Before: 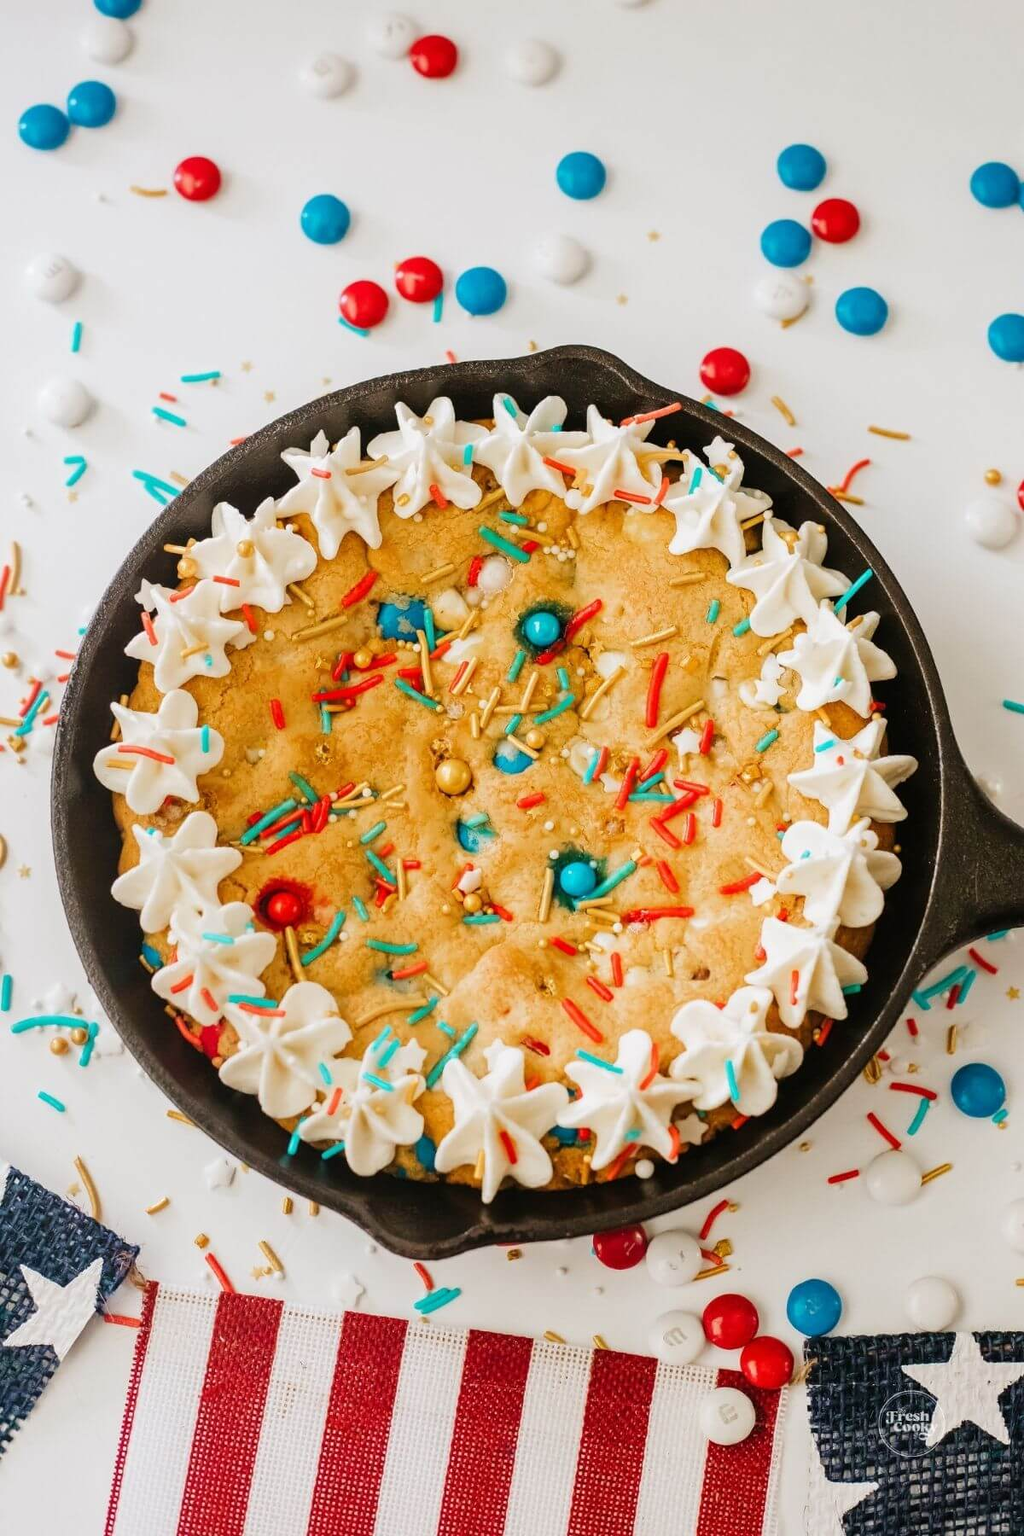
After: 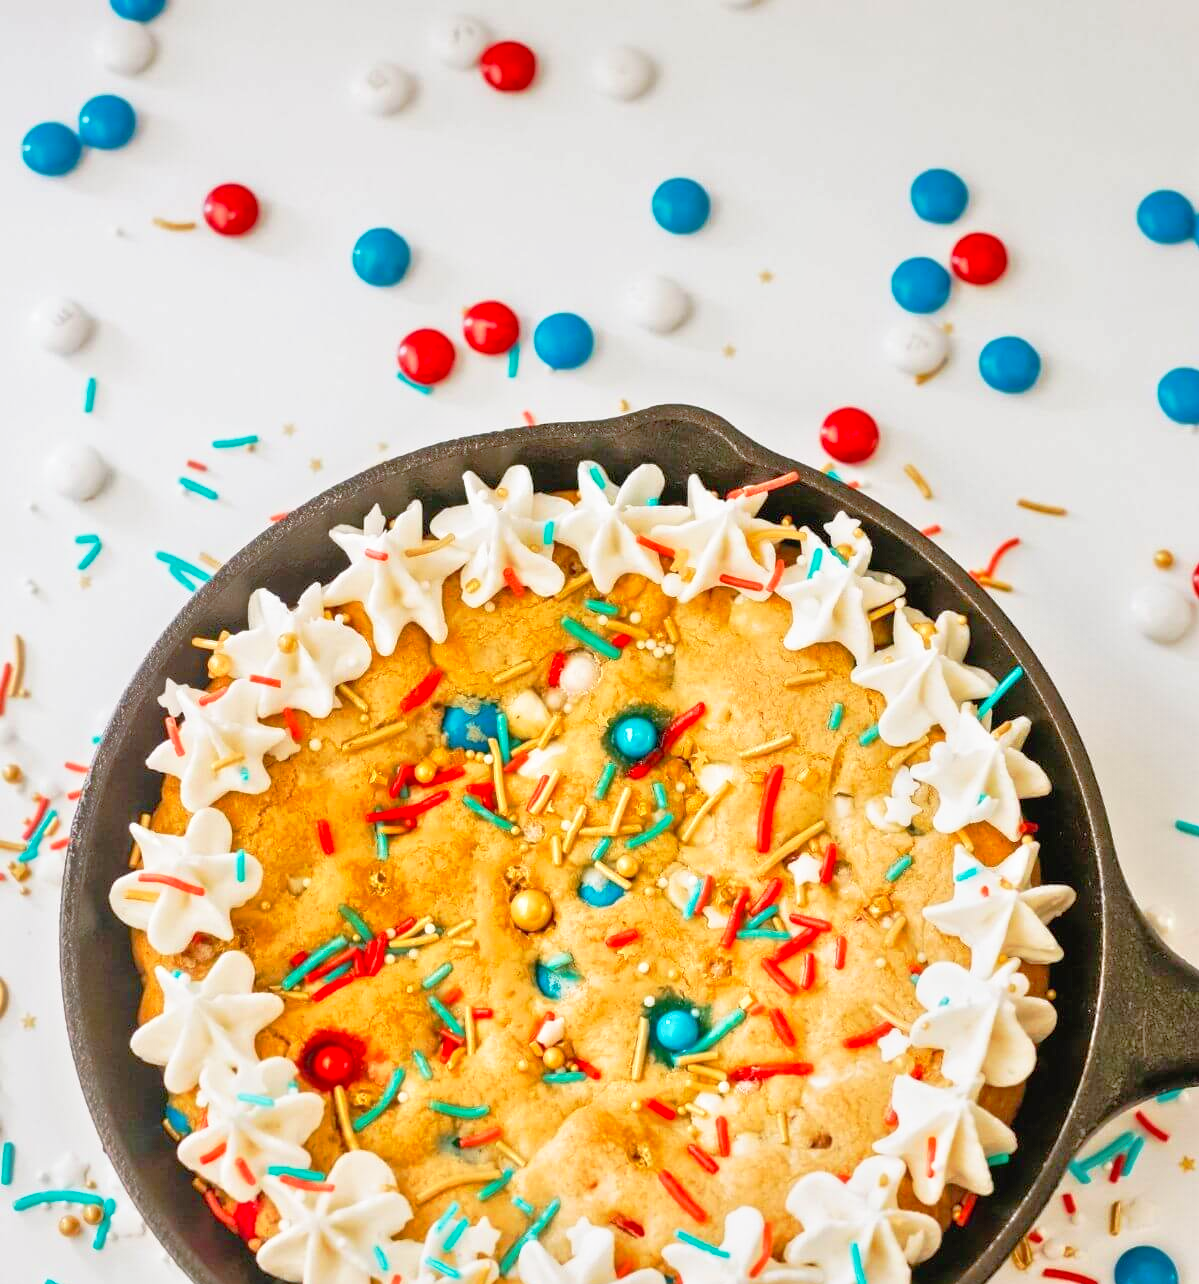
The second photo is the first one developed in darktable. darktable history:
tone curve: curves: ch0 [(0, 0) (0.003, 0.005) (0.011, 0.008) (0.025, 0.014) (0.044, 0.021) (0.069, 0.027) (0.1, 0.041) (0.136, 0.083) (0.177, 0.138) (0.224, 0.197) (0.277, 0.259) (0.335, 0.331) (0.399, 0.399) (0.468, 0.476) (0.543, 0.547) (0.623, 0.635) (0.709, 0.753) (0.801, 0.847) (0.898, 0.94) (1, 1)], preserve colors none
exposure: compensate highlight preservation false
crop: right 0%, bottom 28.635%
shadows and highlights: shadows 25.26, highlights -24.04
tone equalizer: -8 EV 1.98 EV, -7 EV 2 EV, -6 EV 1.96 EV, -5 EV 1.98 EV, -4 EV 1.98 EV, -3 EV 1.48 EV, -2 EV 0.993 EV, -1 EV 0.506 EV
